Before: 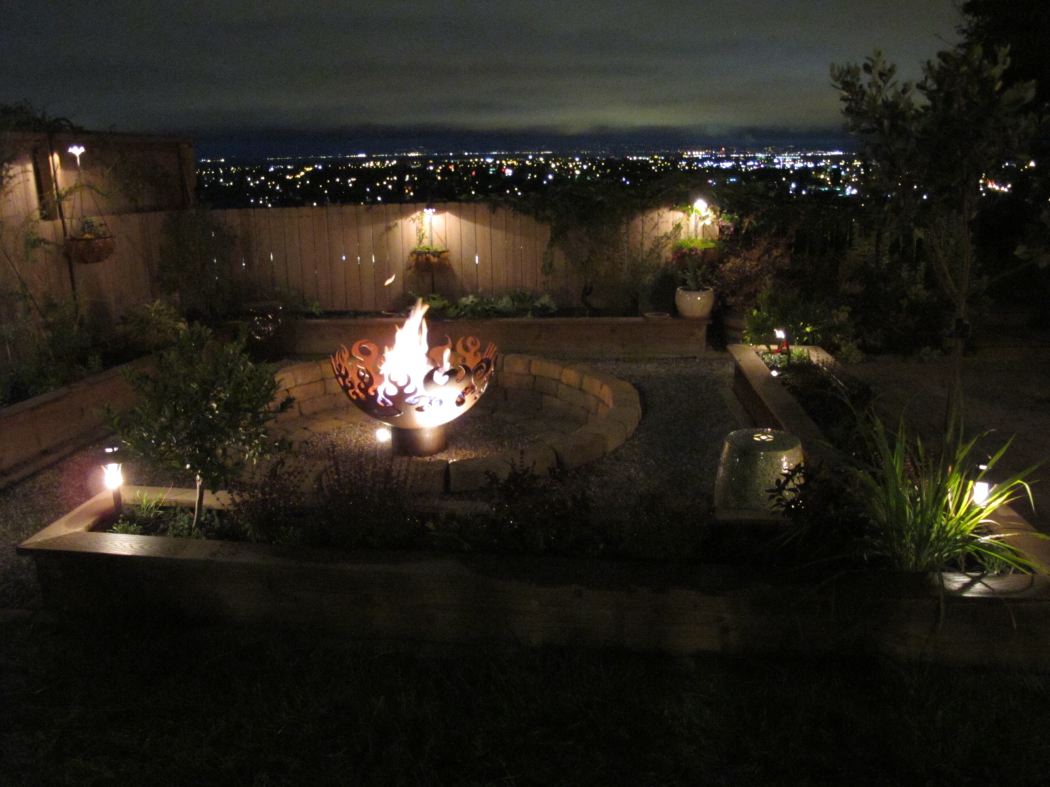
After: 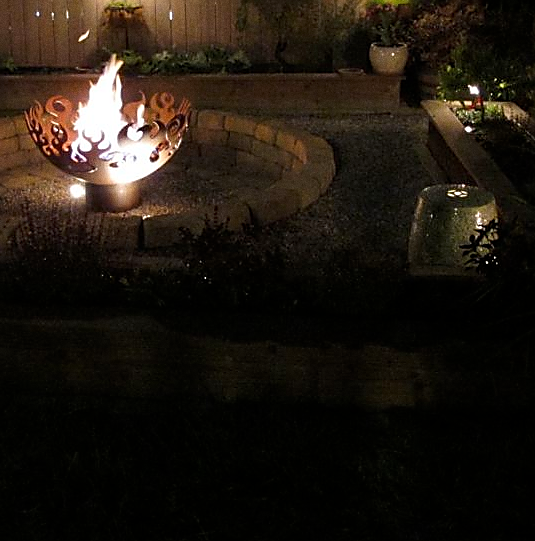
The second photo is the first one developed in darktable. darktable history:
sharpen: radius 1.4, amount 1.25, threshold 0.7
crop and rotate: left 29.237%, top 31.152%, right 19.807%
grain: coarseness 0.09 ISO
